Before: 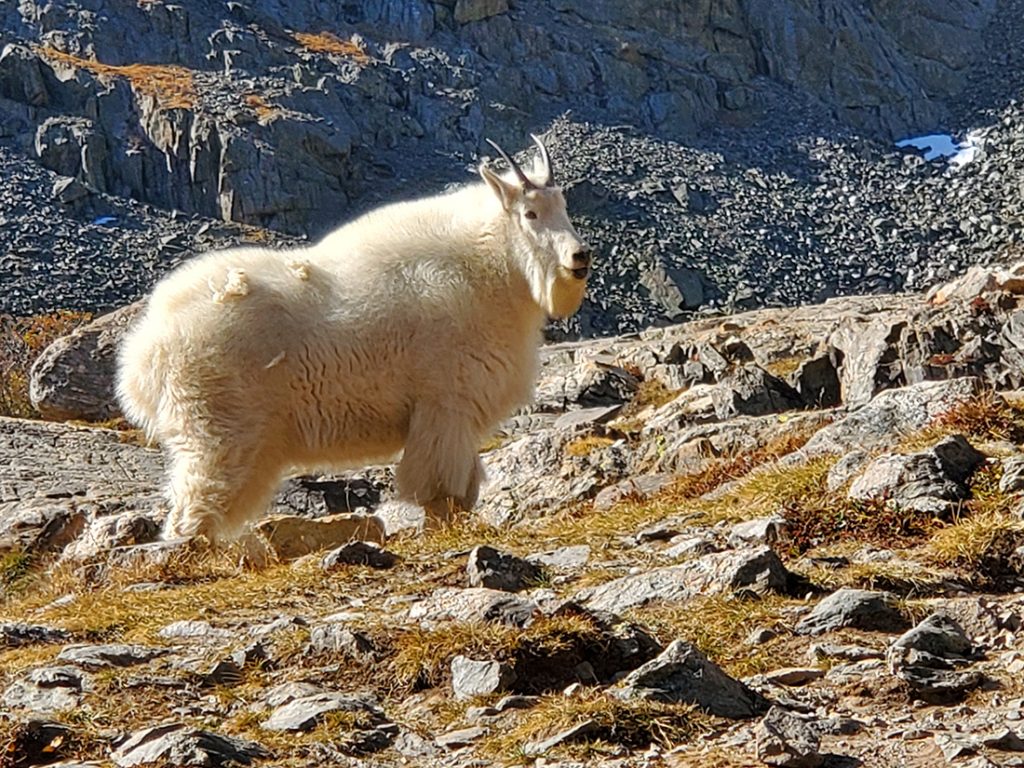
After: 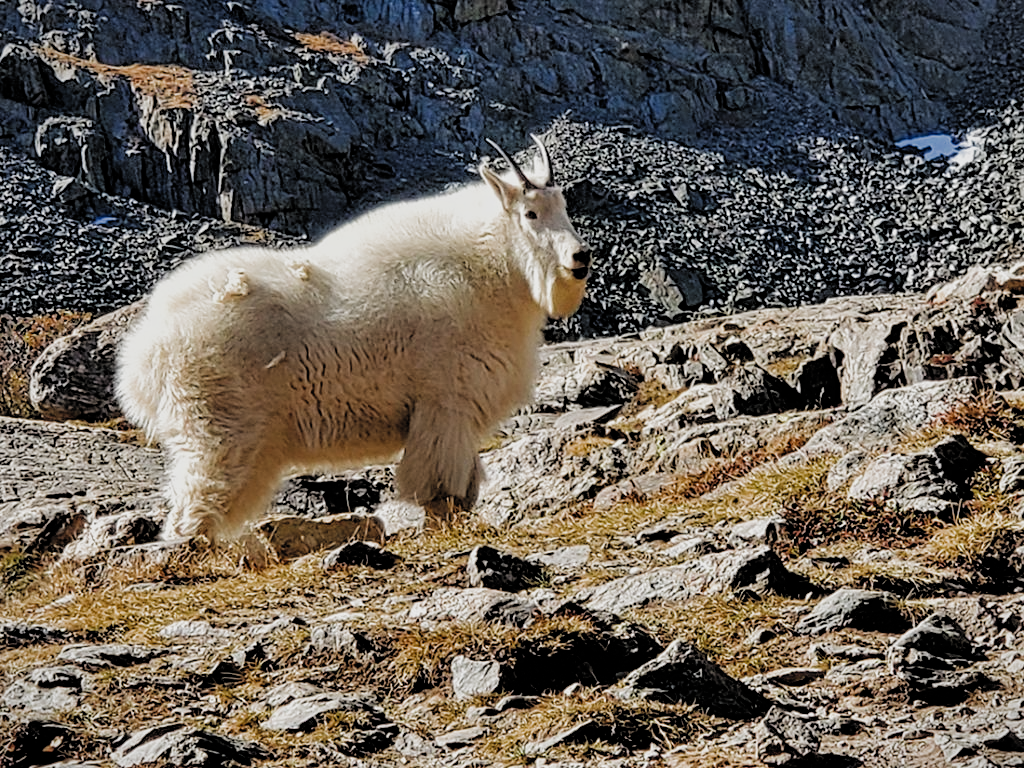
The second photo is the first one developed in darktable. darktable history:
vignetting: fall-off start 100.75%, fall-off radius 71.9%, width/height ratio 1.171
filmic rgb: black relative exposure -3.91 EV, white relative exposure 3.14 EV, threshold 3.03 EV, hardness 2.87, add noise in highlights 0.001, color science v3 (2019), use custom middle-gray values true, contrast in highlights soft, enable highlight reconstruction true
contrast equalizer: y [[0.509, 0.514, 0.523, 0.542, 0.578, 0.603], [0.5 ×6], [0.509, 0.514, 0.523, 0.542, 0.578, 0.603], [0.001, 0.002, 0.003, 0.005, 0.01, 0.013], [0.001, 0.002, 0.003, 0.005, 0.01, 0.013]]
